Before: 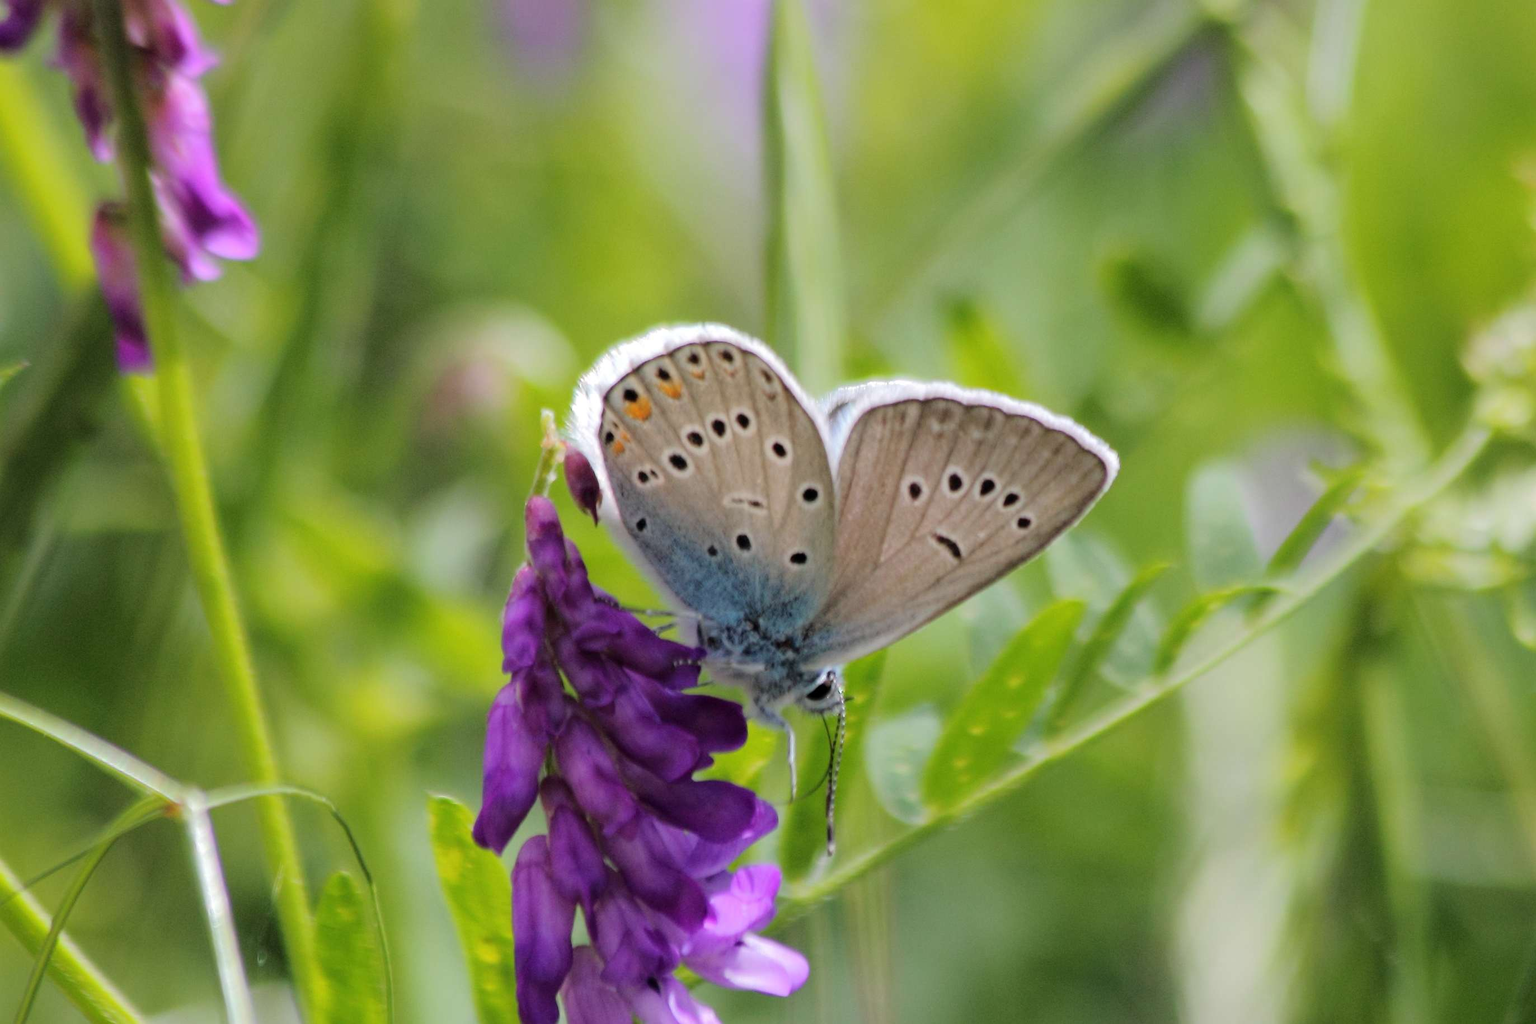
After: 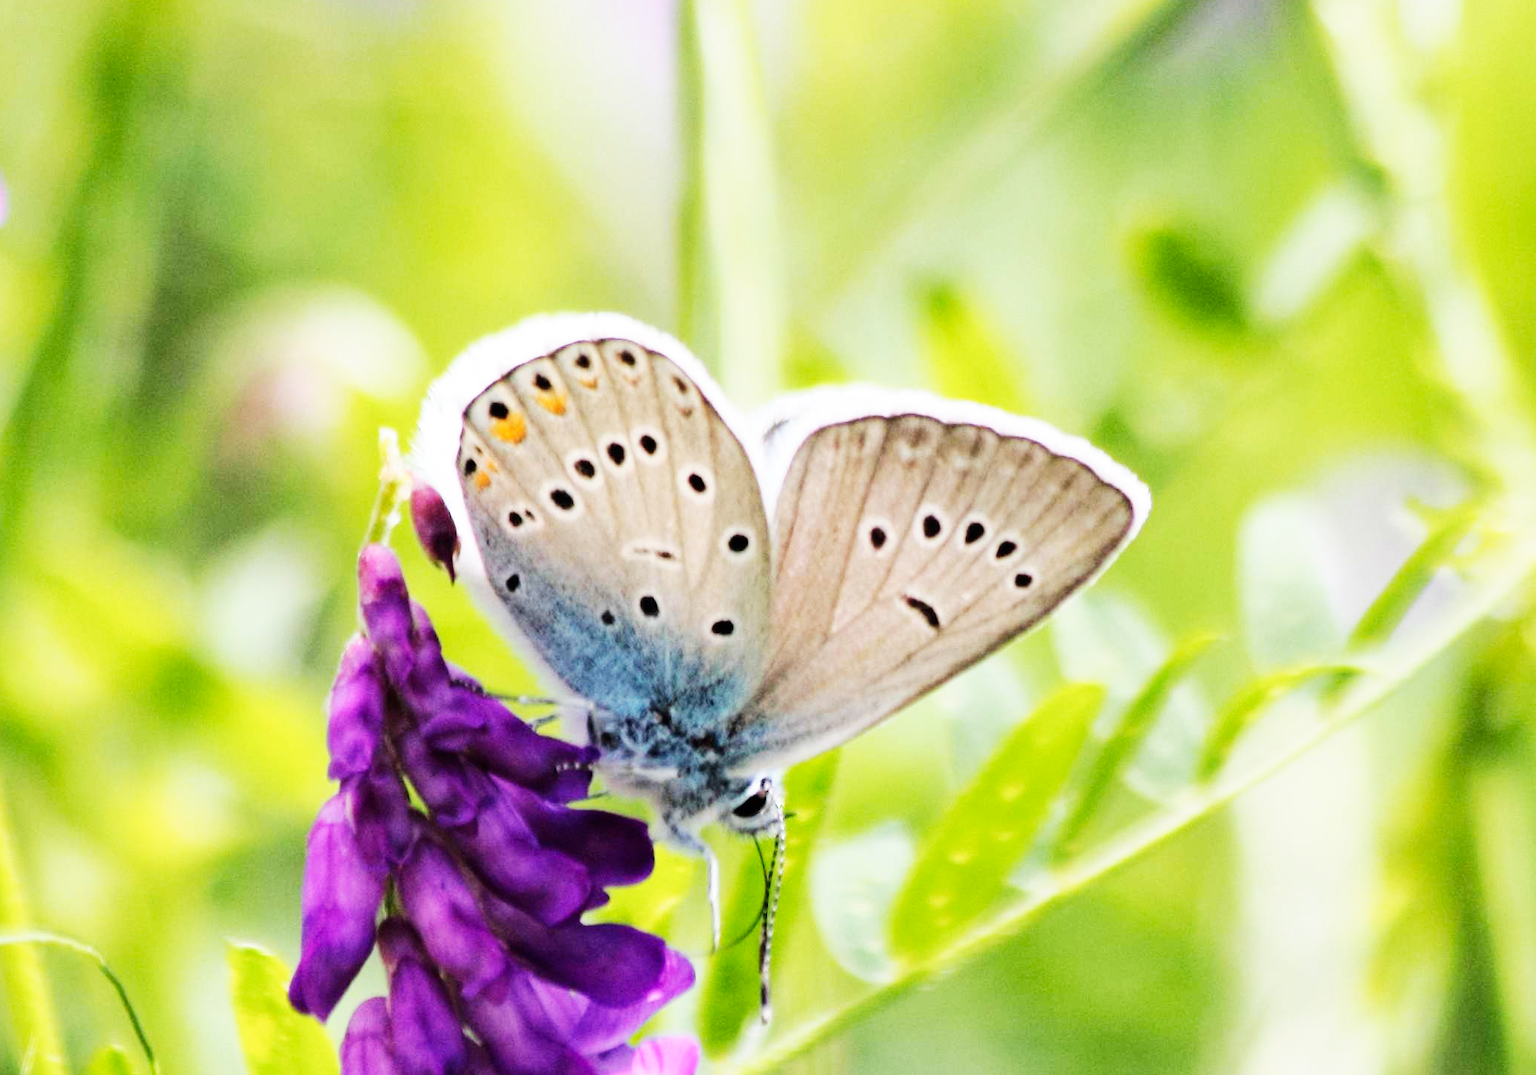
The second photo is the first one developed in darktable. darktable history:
base curve: curves: ch0 [(0, 0) (0.007, 0.004) (0.027, 0.03) (0.046, 0.07) (0.207, 0.54) (0.442, 0.872) (0.673, 0.972) (1, 1)], preserve colors none
contrast brightness saturation: saturation -0.092
crop: left 16.738%, top 8.603%, right 8.258%, bottom 12.604%
